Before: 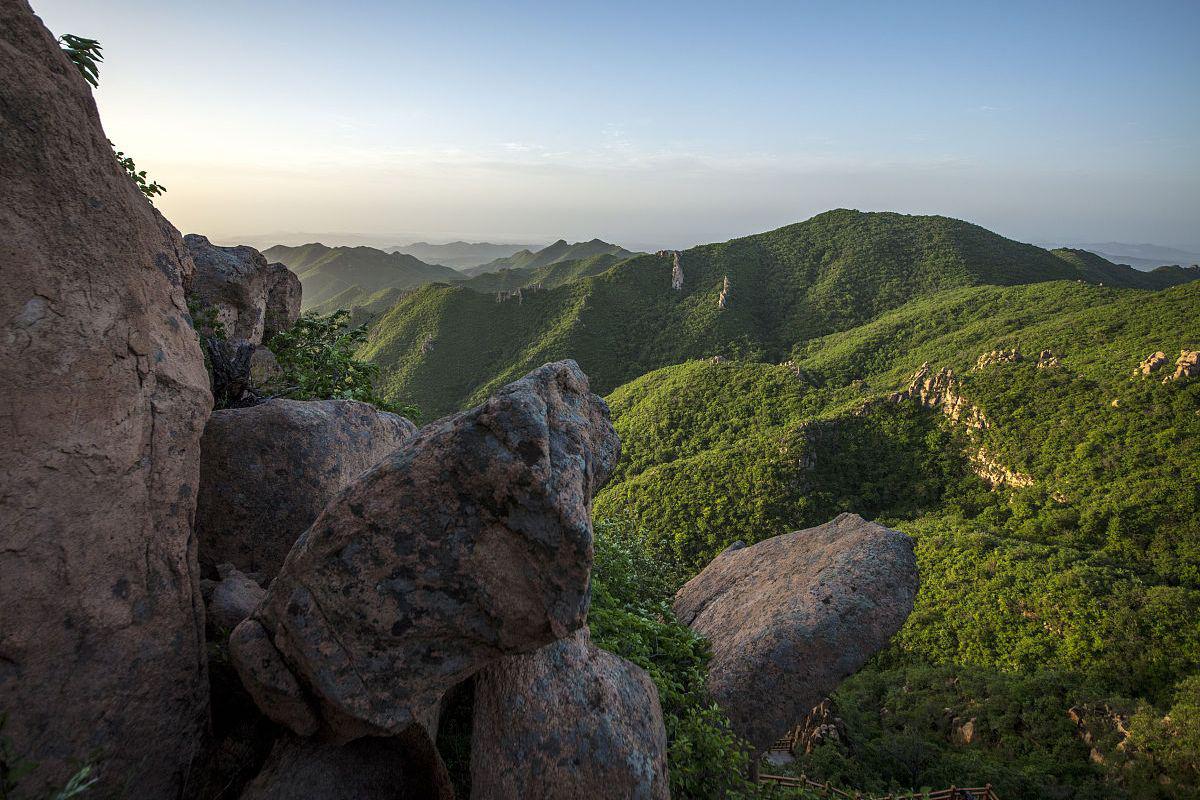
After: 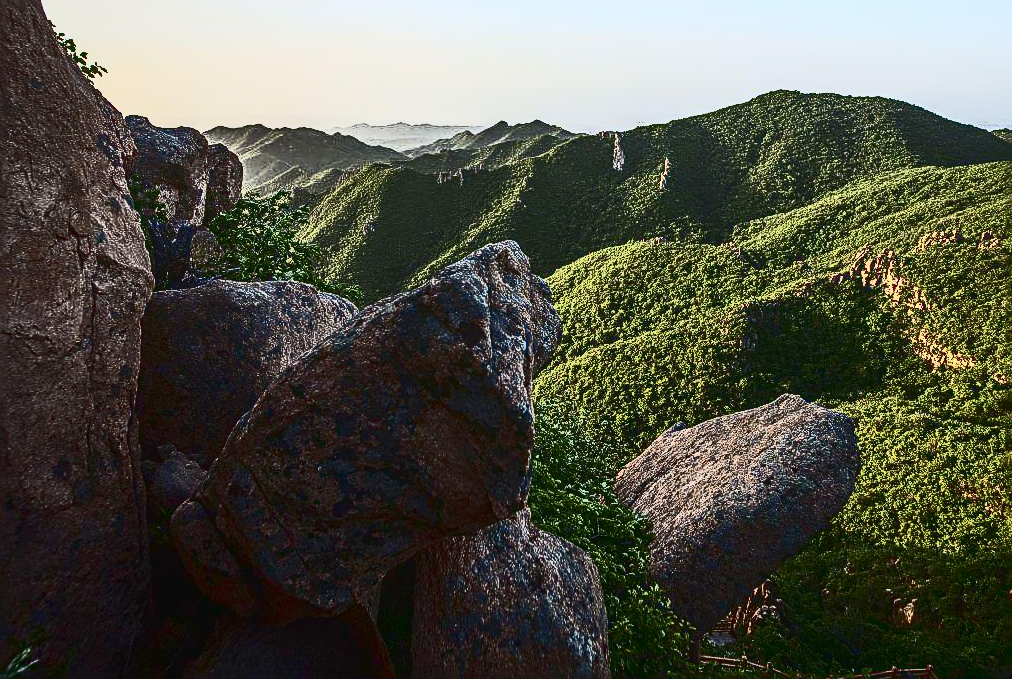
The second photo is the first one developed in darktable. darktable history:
local contrast: detail 110%
sharpen: radius 2.797, amount 0.725
contrast brightness saturation: contrast 0.94, brightness 0.191
crop and rotate: left 4.989%, top 15.041%, right 10.668%
tone curve: curves: ch0 [(0, 0.024) (0.119, 0.146) (0.474, 0.464) (0.718, 0.721) (0.817, 0.839) (1, 0.998)]; ch1 [(0, 0) (0.377, 0.416) (0.439, 0.451) (0.477, 0.477) (0.501, 0.497) (0.538, 0.544) (0.58, 0.602) (0.664, 0.676) (0.783, 0.804) (1, 1)]; ch2 [(0, 0) (0.38, 0.405) (0.463, 0.456) (0.498, 0.497) (0.524, 0.535) (0.578, 0.576) (0.648, 0.665) (1, 1)], color space Lab, linked channels, preserve colors none
